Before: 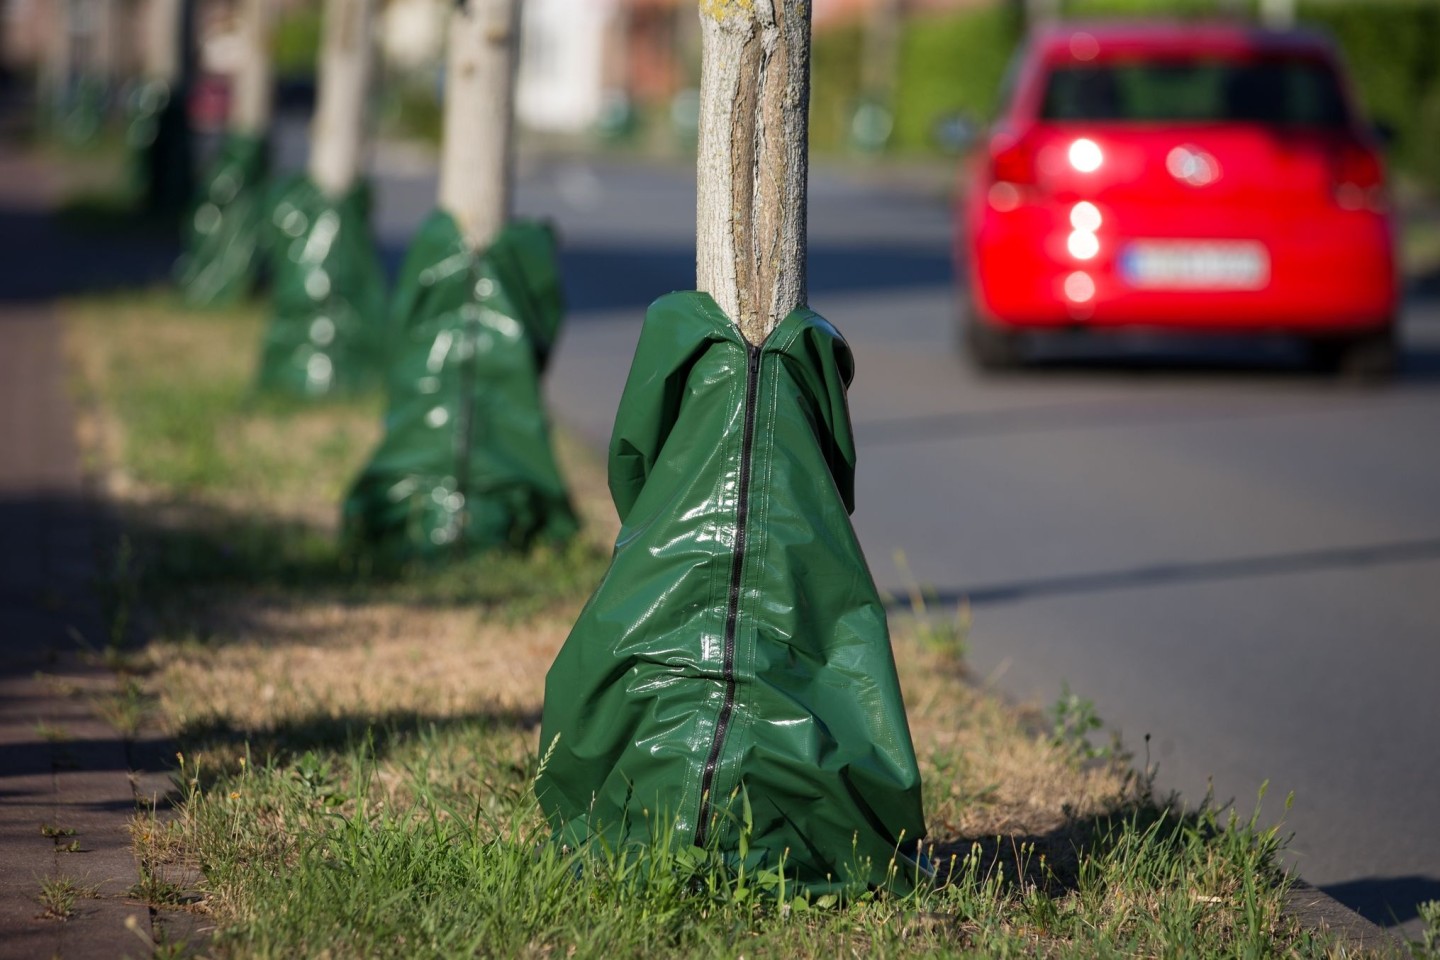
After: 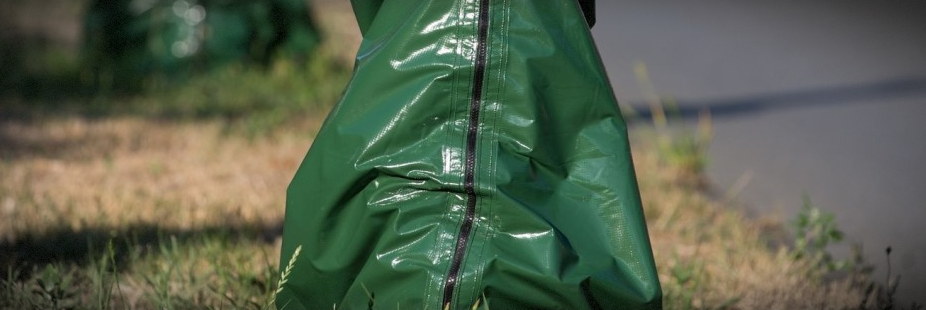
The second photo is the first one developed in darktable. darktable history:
vignetting: fall-off start 81.67%, fall-off radius 62.39%, brightness -0.858, automatic ratio true, width/height ratio 1.415, dithering 8-bit output, unbound false
crop: left 18.004%, top 50.817%, right 17.633%, bottom 16.868%
